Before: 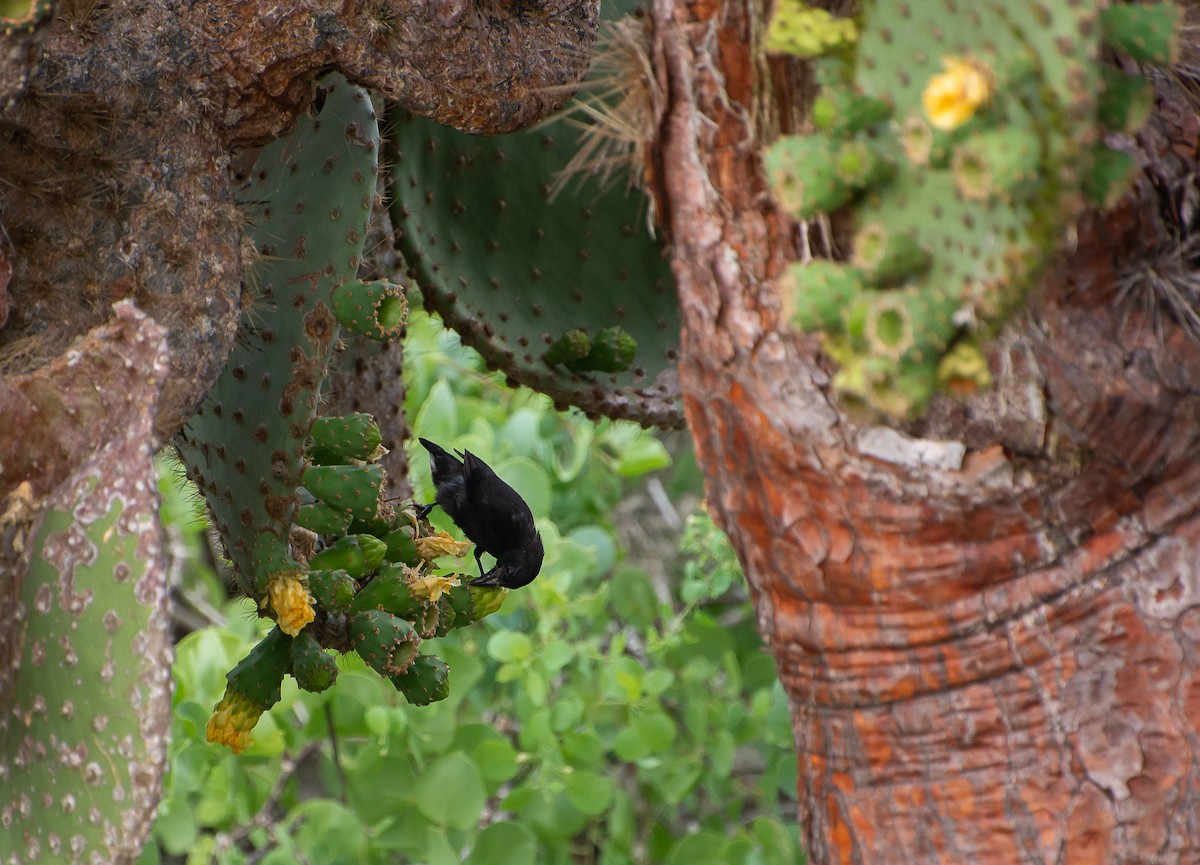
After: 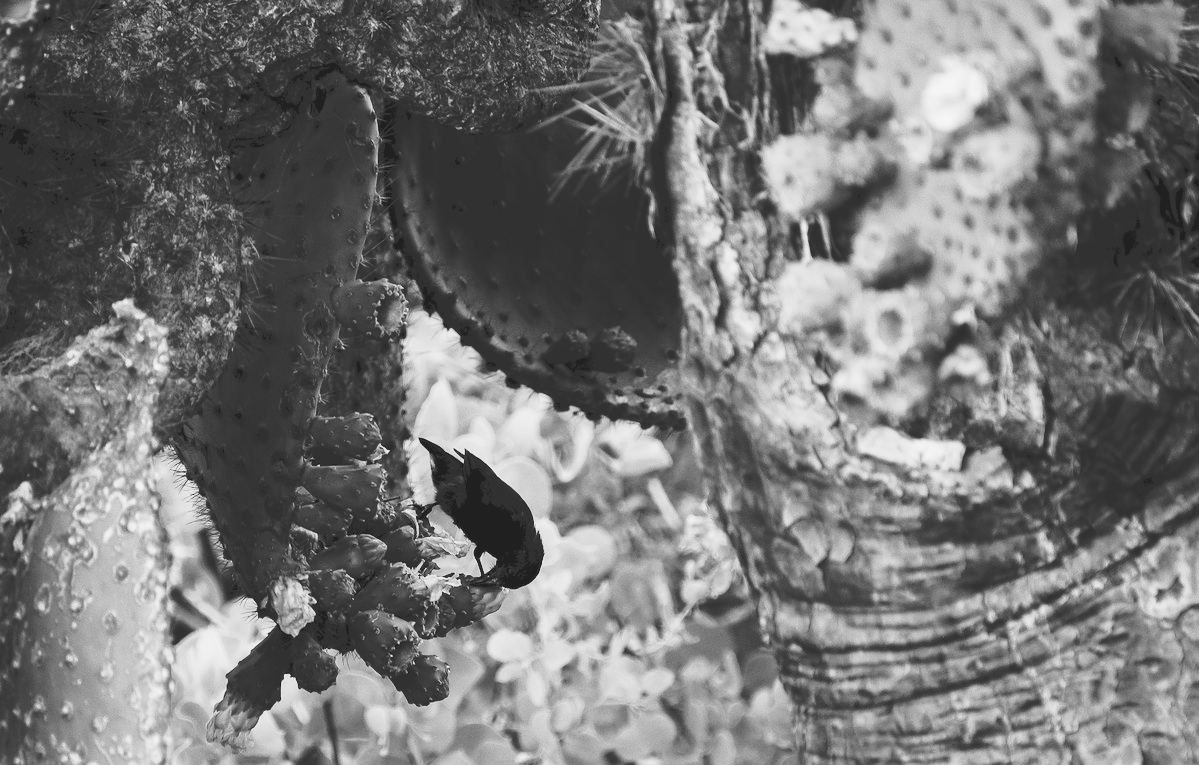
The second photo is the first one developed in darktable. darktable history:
crop and rotate: top 0%, bottom 11.463%
tone curve: curves: ch0 [(0, 0) (0.003, 0.203) (0.011, 0.203) (0.025, 0.21) (0.044, 0.22) (0.069, 0.231) (0.1, 0.243) (0.136, 0.255) (0.177, 0.277) (0.224, 0.305) (0.277, 0.346) (0.335, 0.412) (0.399, 0.492) (0.468, 0.571) (0.543, 0.658) (0.623, 0.75) (0.709, 0.837) (0.801, 0.905) (0.898, 0.955) (1, 1)], color space Lab, independent channels, preserve colors none
contrast brightness saturation: contrast 0.04, saturation 0.157
filmic rgb: black relative exposure -5.02 EV, white relative exposure 3.52 EV, threshold 5.97 EV, hardness 3.18, contrast 1.484, highlights saturation mix -49.05%, add noise in highlights 0.002, preserve chrominance luminance Y, color science v3 (2019), use custom middle-gray values true, contrast in highlights soft, enable highlight reconstruction true
